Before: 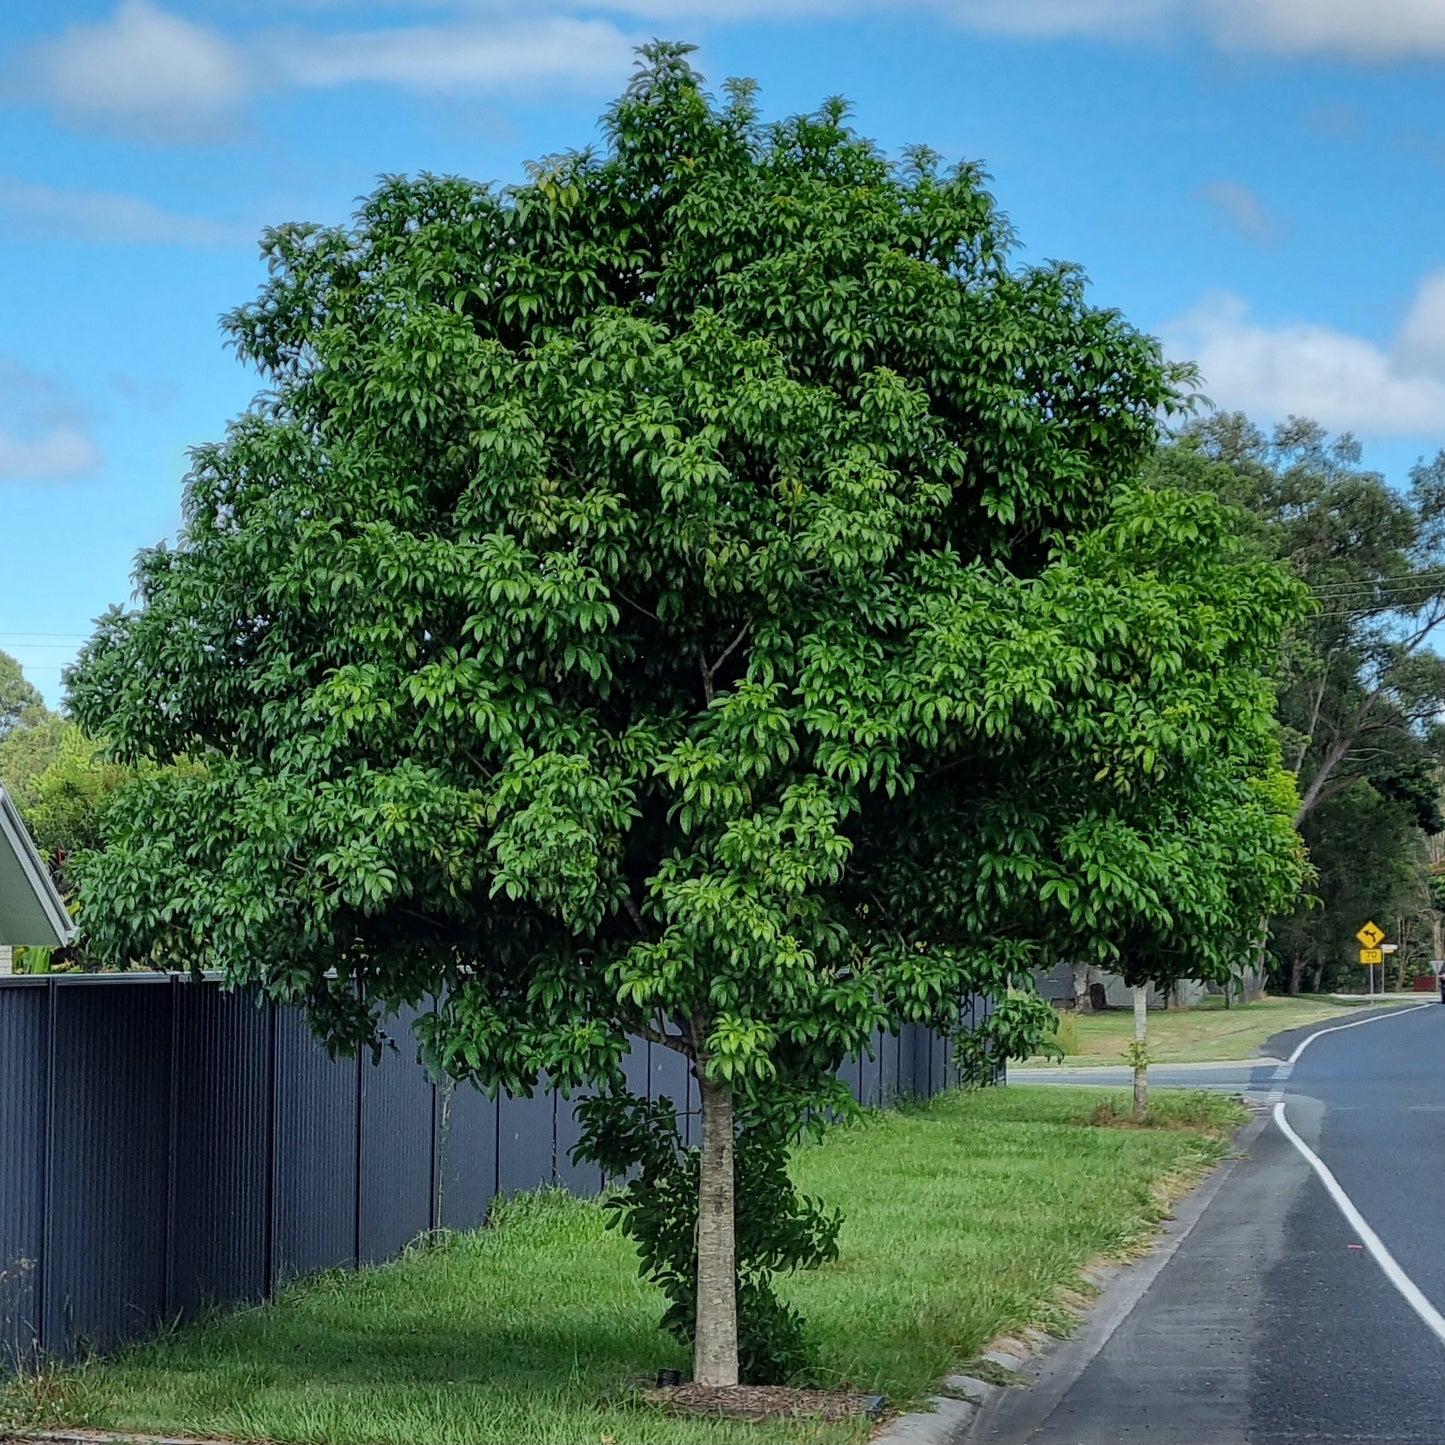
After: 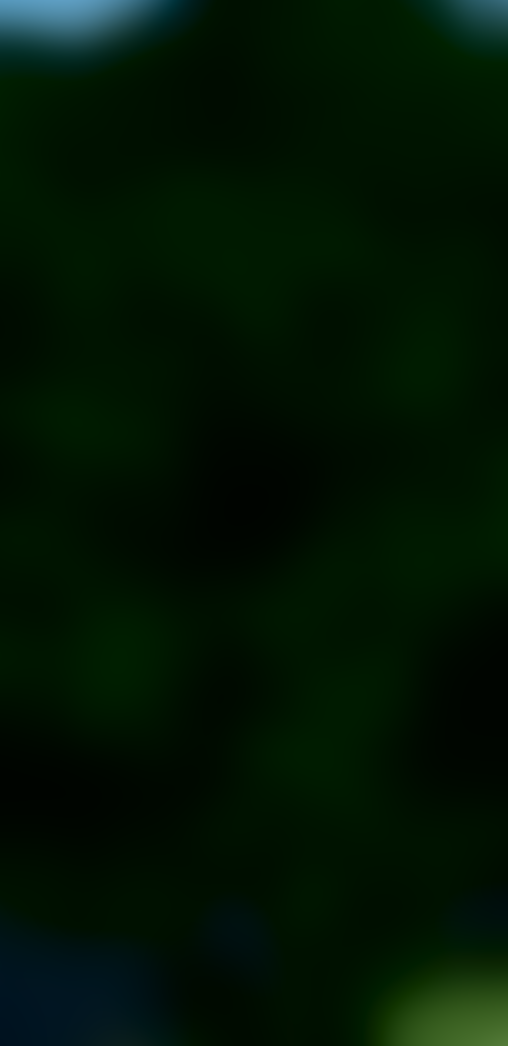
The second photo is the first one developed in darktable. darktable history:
lowpass: radius 31.92, contrast 1.72, brightness -0.98, saturation 0.94
crop and rotate: left 29.476%, top 10.214%, right 35.32%, bottom 17.333%
